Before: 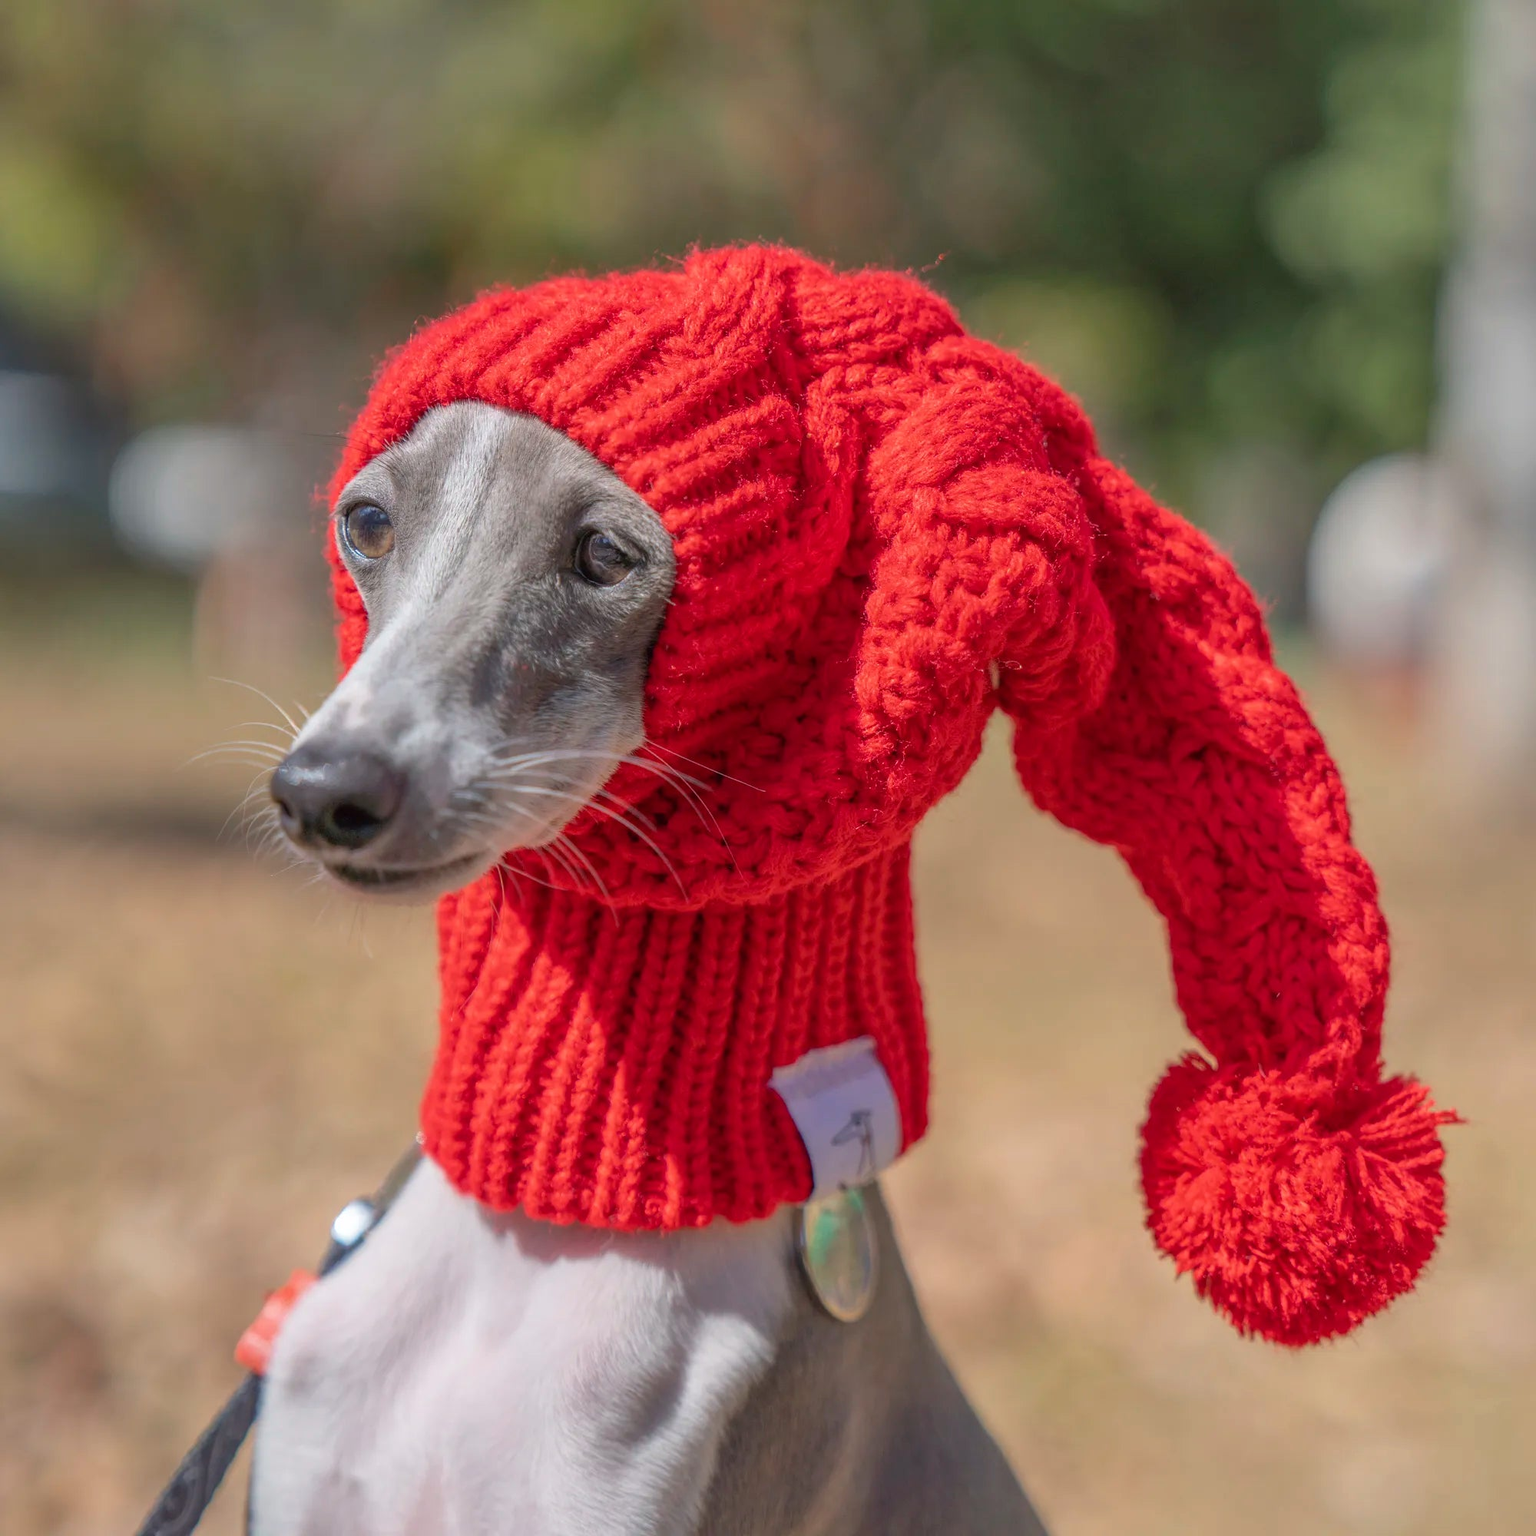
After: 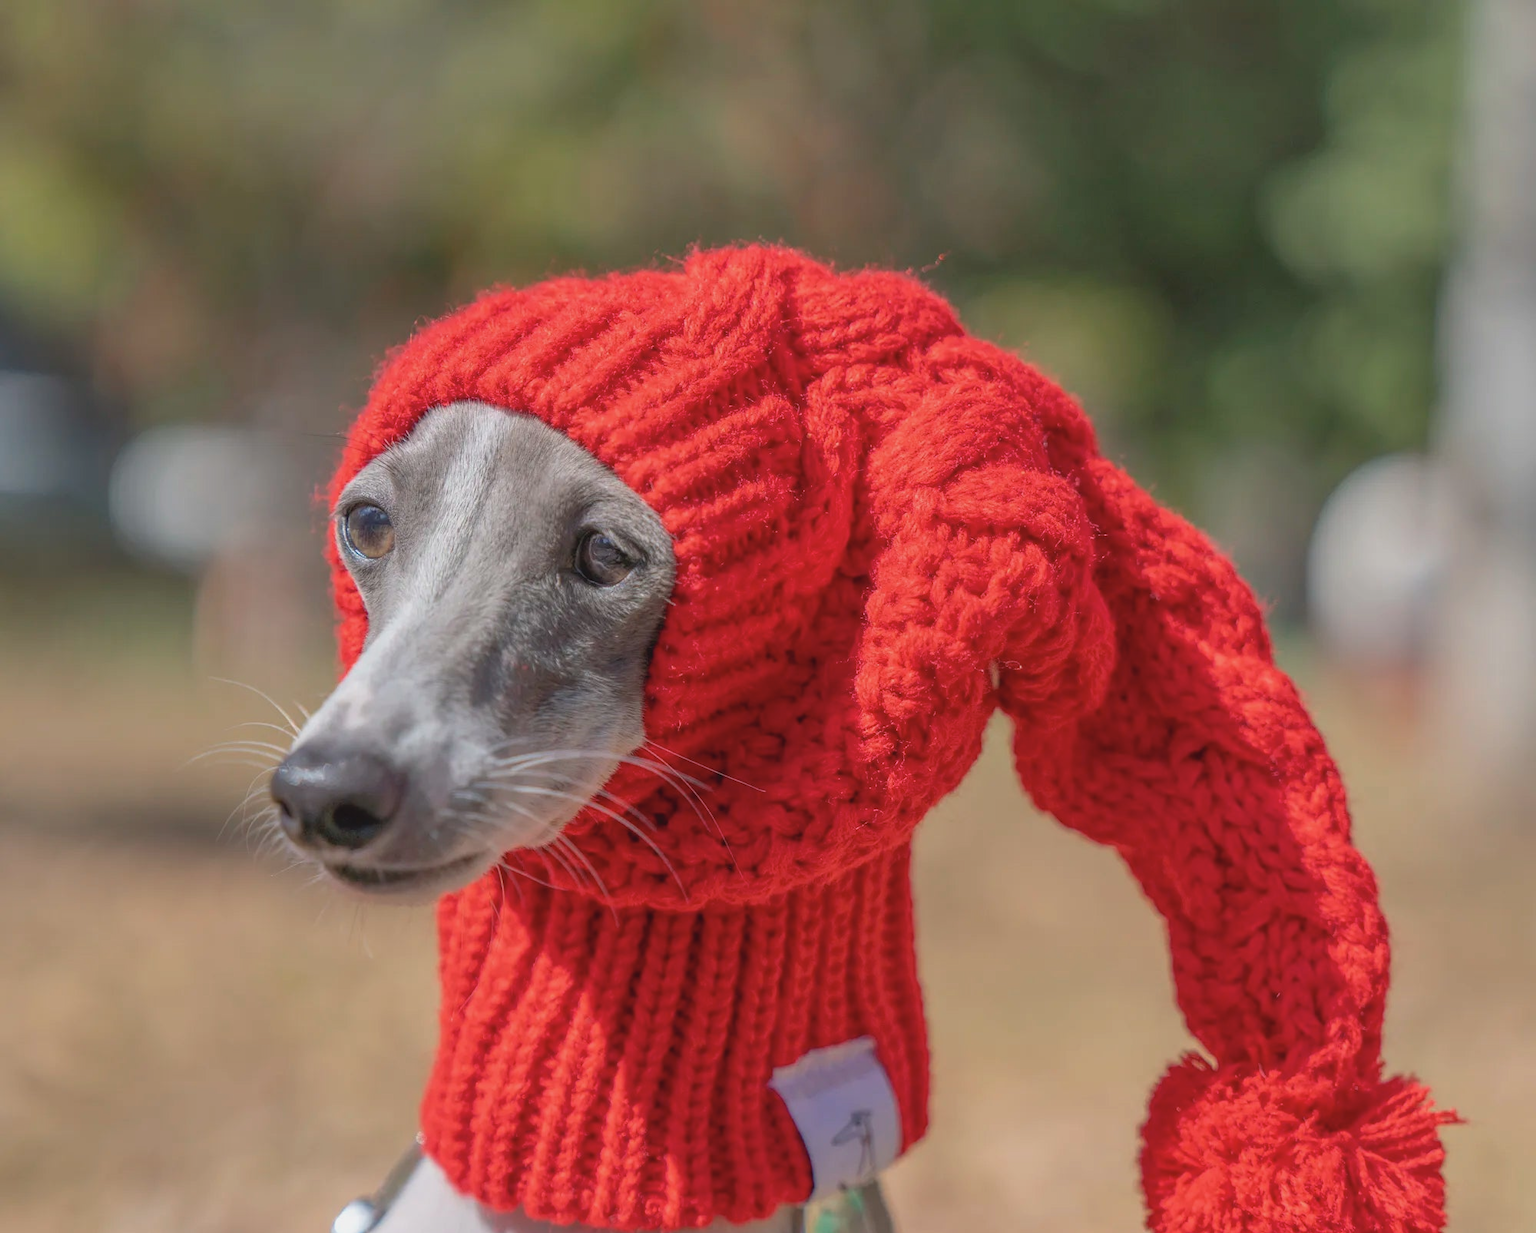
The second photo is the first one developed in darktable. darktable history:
crop: bottom 19.657%
contrast brightness saturation: contrast -0.103, saturation -0.088
